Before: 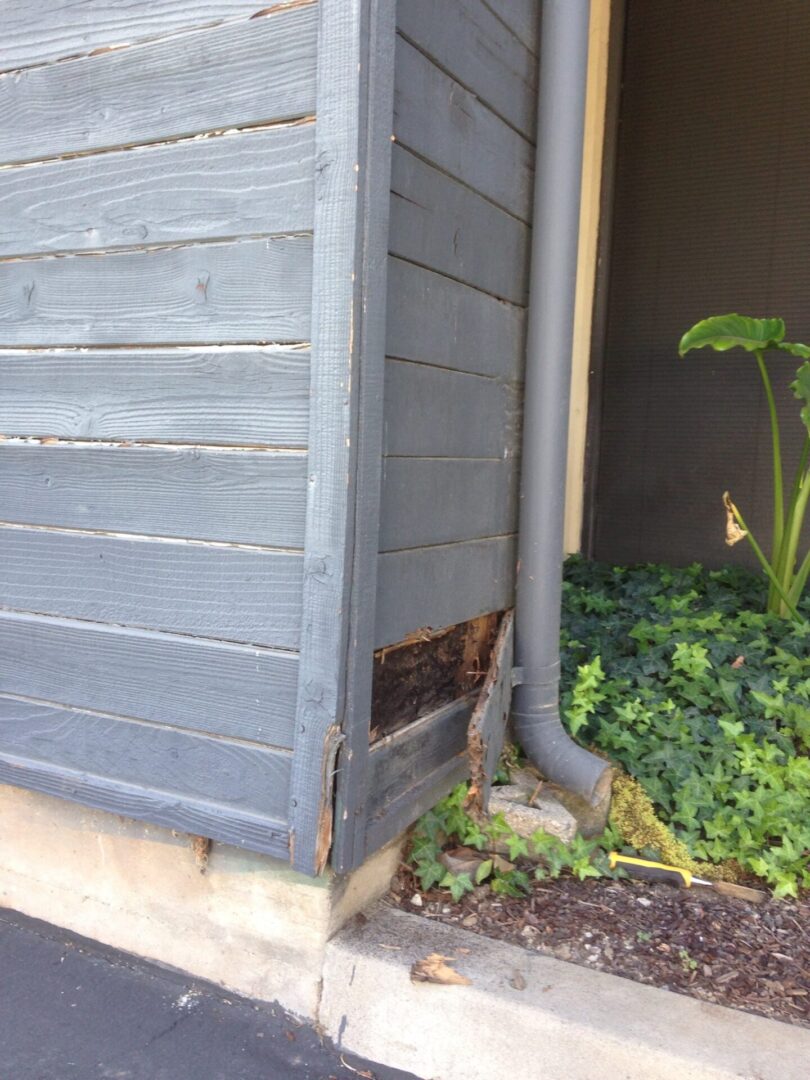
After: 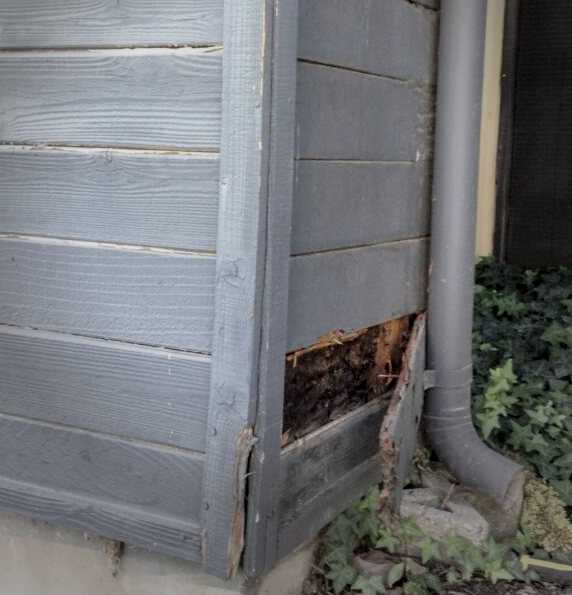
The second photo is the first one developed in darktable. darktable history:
vignetting: fall-off start 65.8%, fall-off radius 39.86%, center (-0.053, -0.351), automatic ratio true, width/height ratio 0.673
filmic rgb: black relative exposure -7.75 EV, white relative exposure 4.37 EV, hardness 3.76, latitude 38.65%, contrast 0.979, highlights saturation mix 8.63%, shadows ↔ highlights balance 4.38%
crop: left 10.96%, top 27.525%, right 18.326%, bottom 17.298%
local contrast: on, module defaults
